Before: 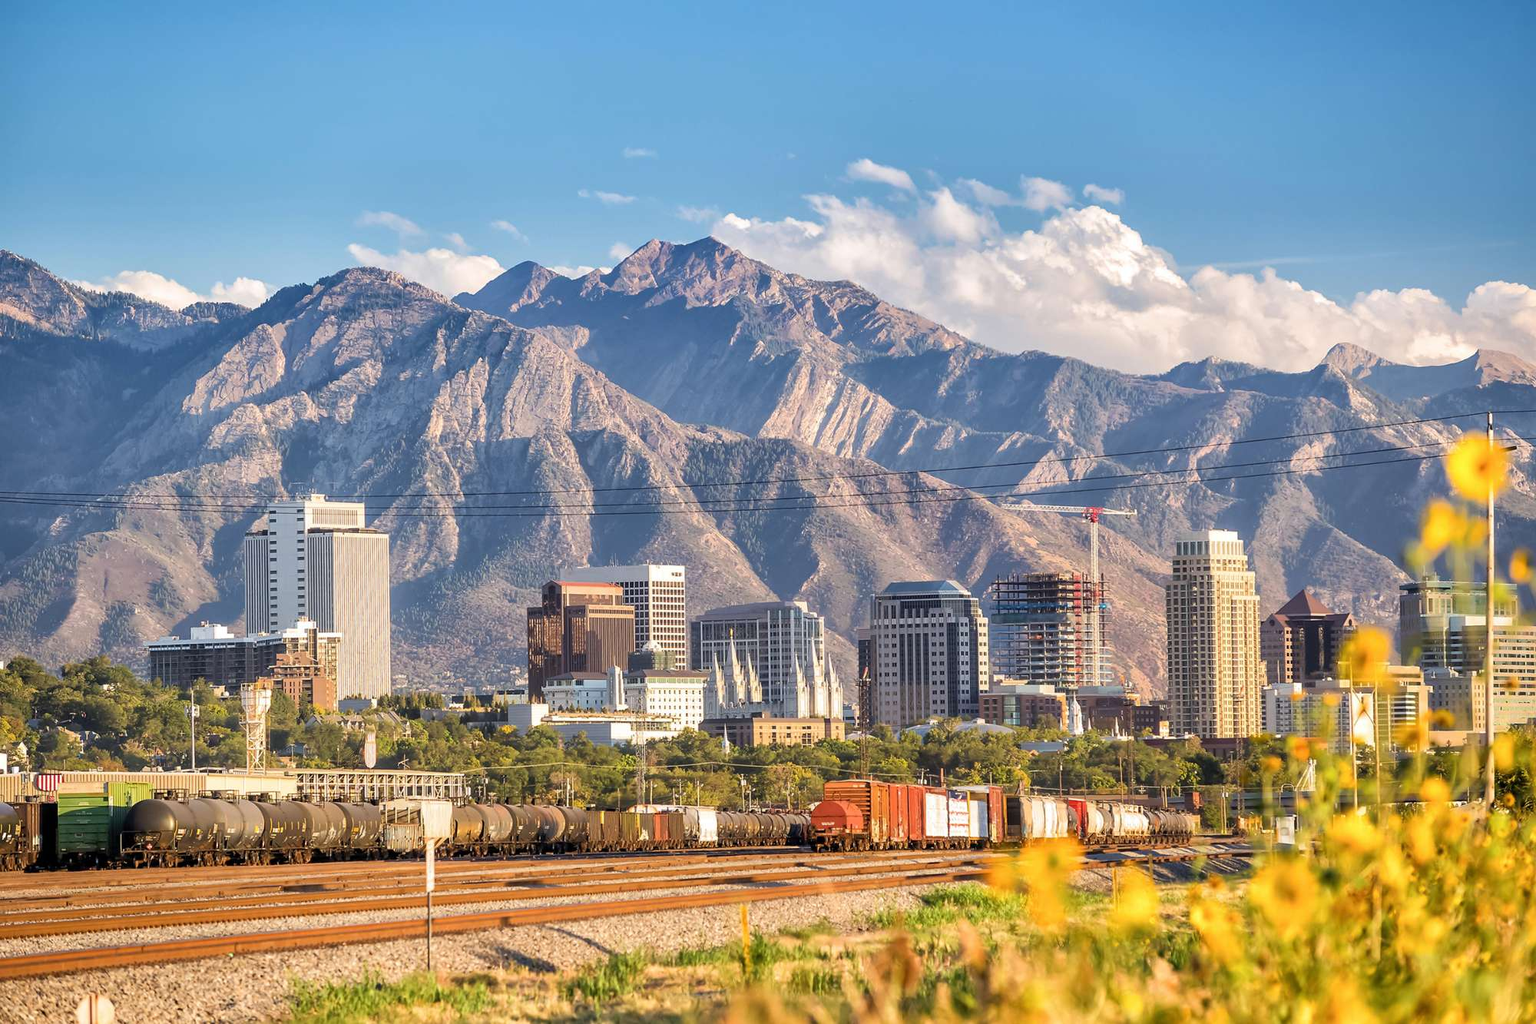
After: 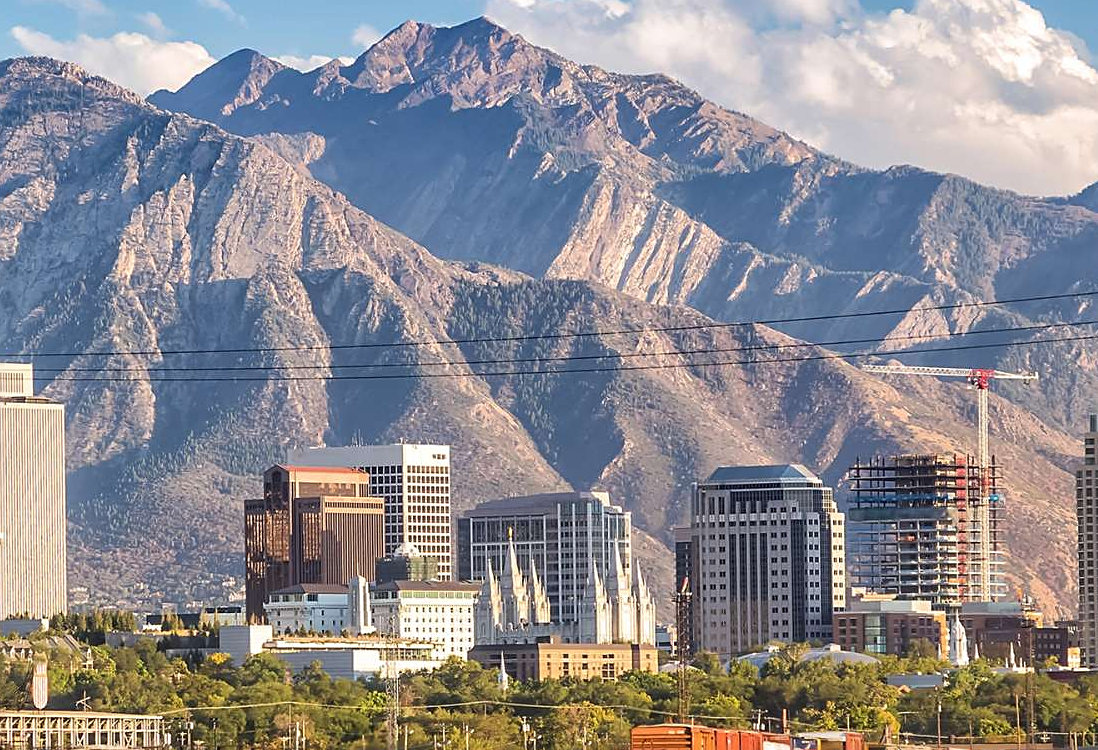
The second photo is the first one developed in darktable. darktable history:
crop and rotate: left 22.123%, top 21.857%, right 22.946%, bottom 21.833%
sharpen: on, module defaults
